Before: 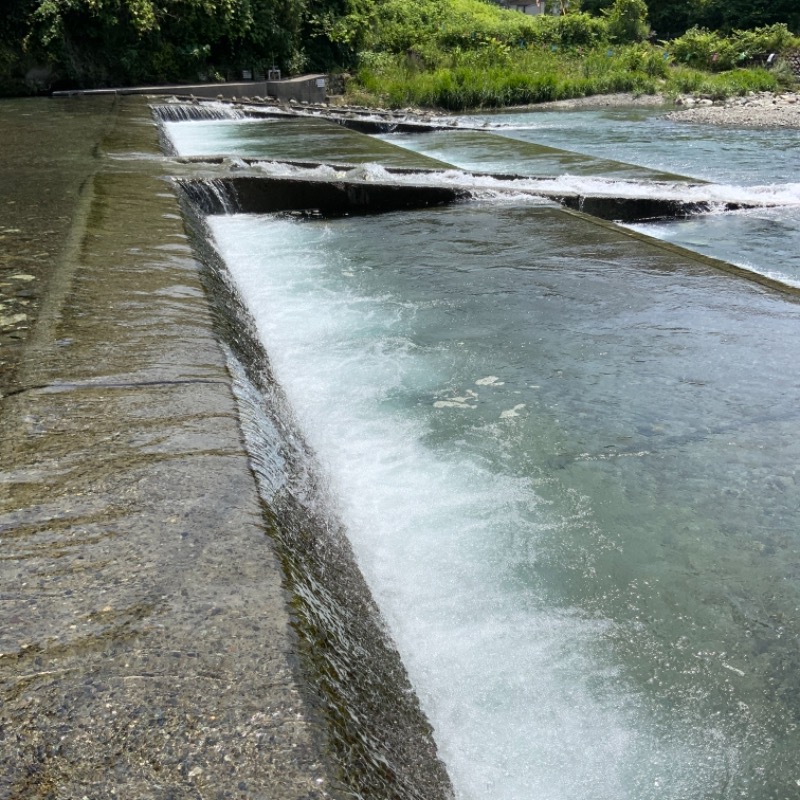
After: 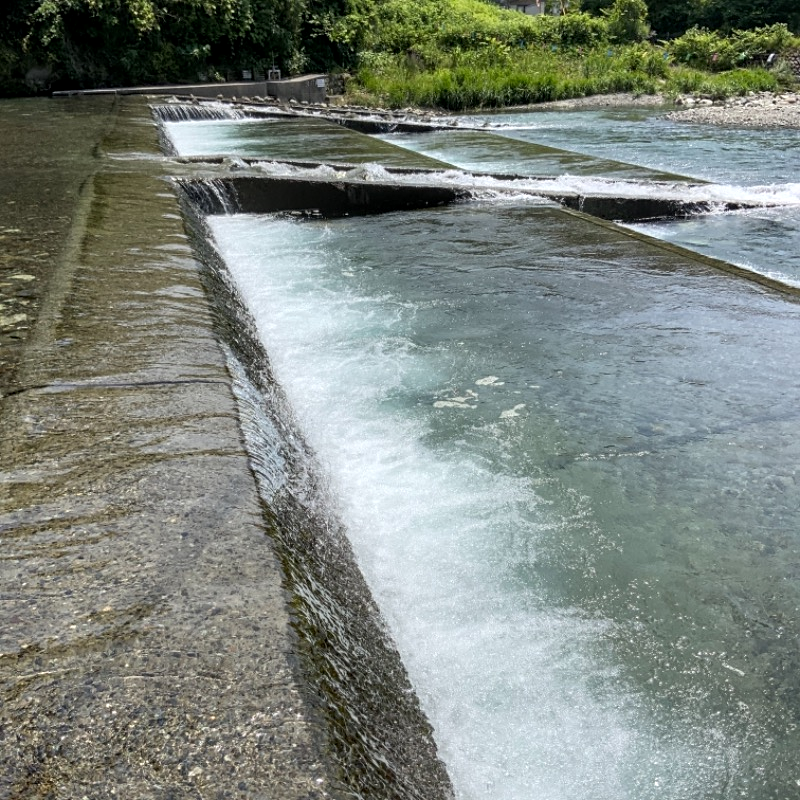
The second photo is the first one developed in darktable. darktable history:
local contrast: on, module defaults
sharpen: amount 0.203
tone equalizer: -8 EV 0.059 EV
